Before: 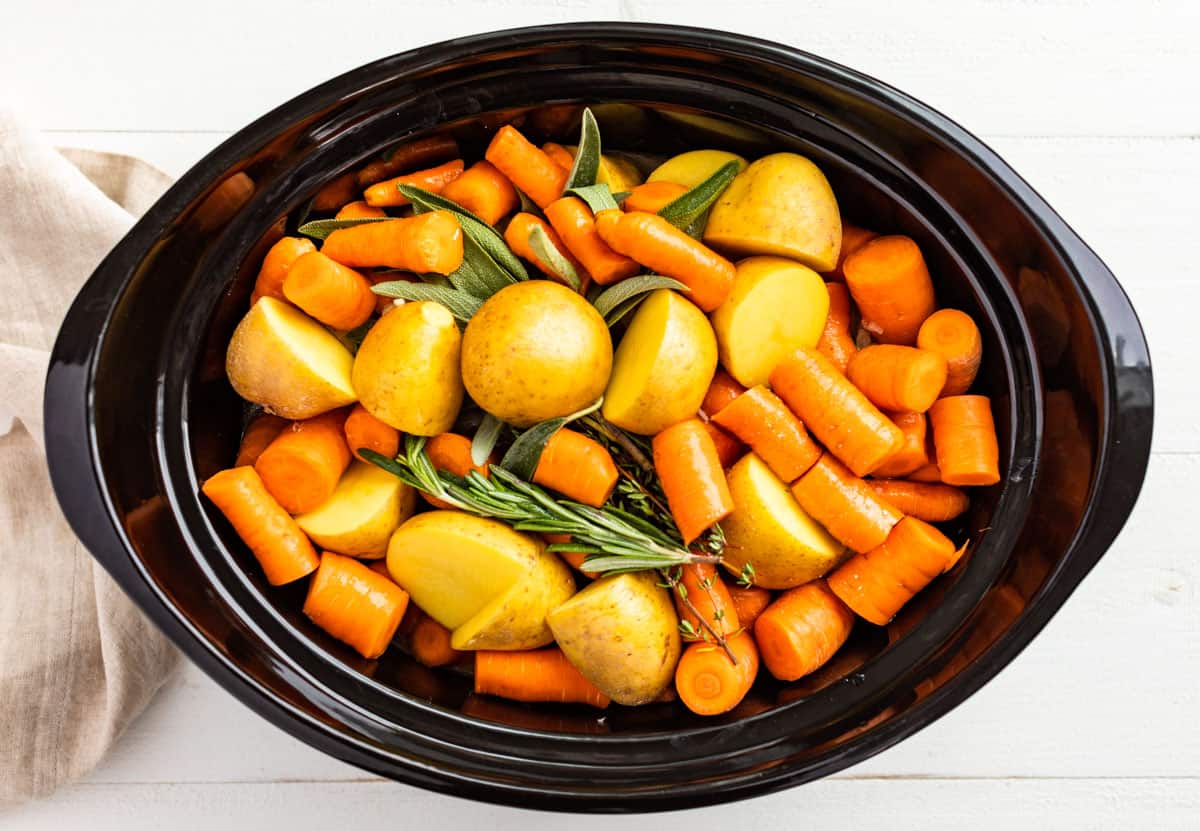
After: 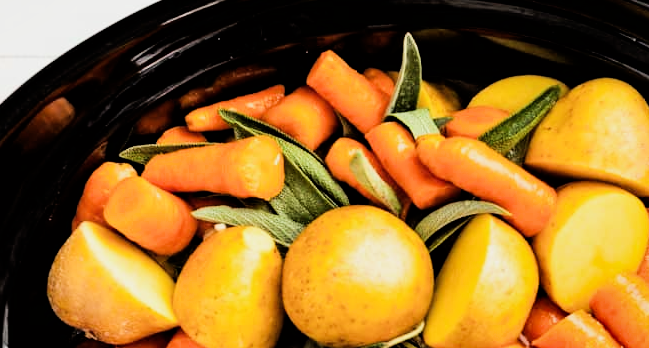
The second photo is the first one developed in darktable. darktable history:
crop: left 14.987%, top 9.032%, right 30.926%, bottom 48.978%
tone equalizer: -8 EV -0.435 EV, -7 EV -0.373 EV, -6 EV -0.367 EV, -5 EV -0.215 EV, -3 EV 0.224 EV, -2 EV 0.305 EV, -1 EV 0.396 EV, +0 EV 0.402 EV, edges refinement/feathering 500, mask exposure compensation -1.57 EV, preserve details no
shadows and highlights: shadows 12.85, white point adjustment 1.33, soften with gaussian
filmic rgb: black relative exposure -5.09 EV, white relative exposure 3.95 EV, hardness 2.88, contrast 1.204
